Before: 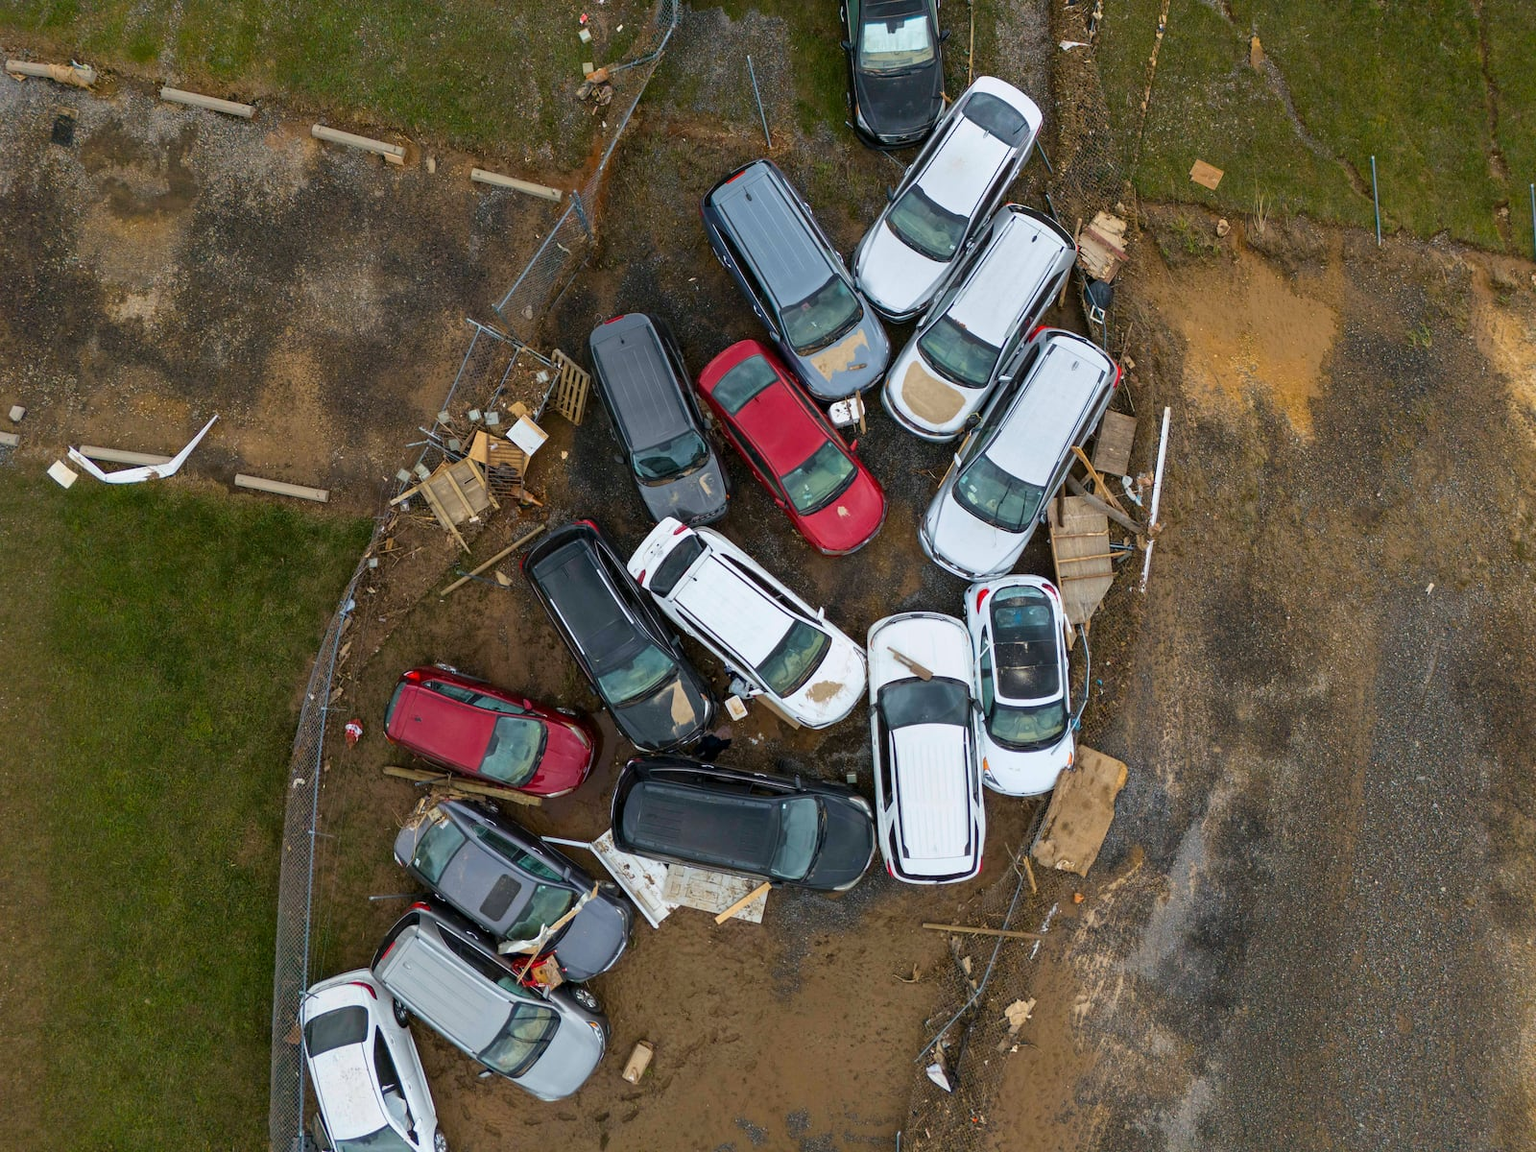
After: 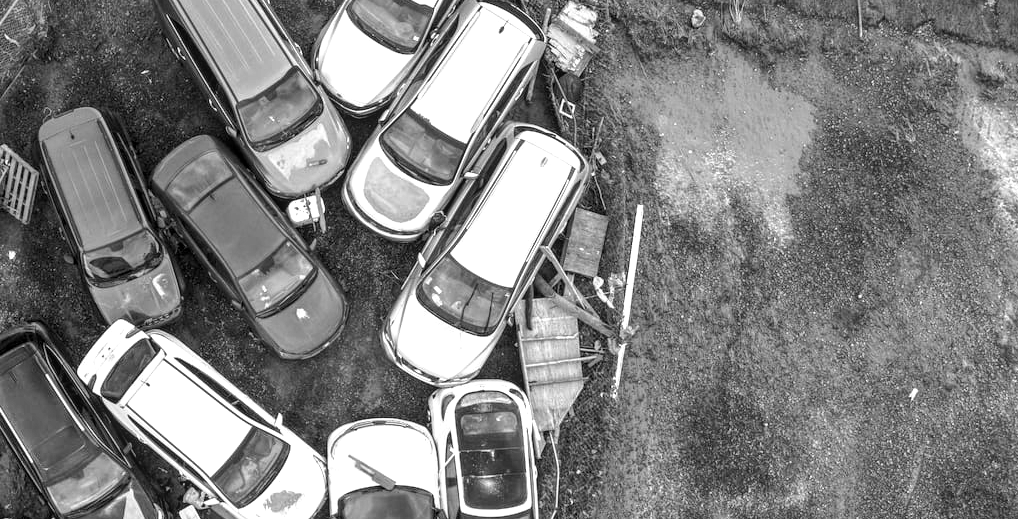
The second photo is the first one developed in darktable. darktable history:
color balance: output saturation 110%
local contrast: highlights 61%, detail 143%, midtone range 0.428
tone curve: curves: ch0 [(0, 0.021) (0.059, 0.053) (0.197, 0.191) (0.32, 0.311) (0.495, 0.505) (0.725, 0.731) (0.89, 0.919) (1, 1)]; ch1 [(0, 0) (0.094, 0.081) (0.285, 0.299) (0.401, 0.424) (0.453, 0.439) (0.495, 0.496) (0.54, 0.55) (0.615, 0.637) (0.657, 0.683) (1, 1)]; ch2 [(0, 0) (0.257, 0.217) (0.43, 0.421) (0.498, 0.507) (0.547, 0.539) (0.595, 0.56) (0.644, 0.599) (1, 1)], color space Lab, independent channels, preserve colors none
crop: left 36.005%, top 18.293%, right 0.31%, bottom 38.444%
monochrome: a 16.06, b 15.48, size 1
exposure: black level correction 0, exposure 0.7 EV, compensate exposure bias true, compensate highlight preservation false
shadows and highlights: white point adjustment 0.05, highlights color adjustment 55.9%, soften with gaussian
